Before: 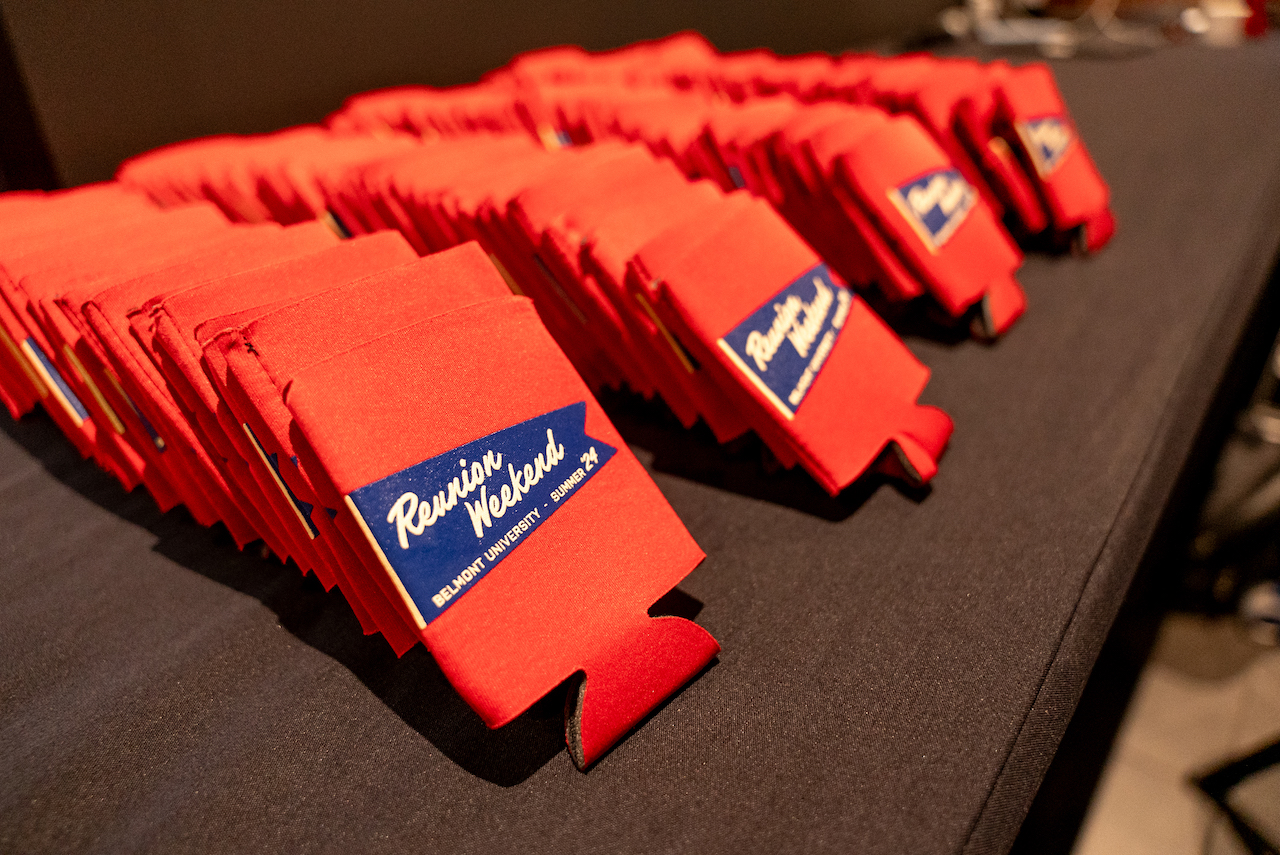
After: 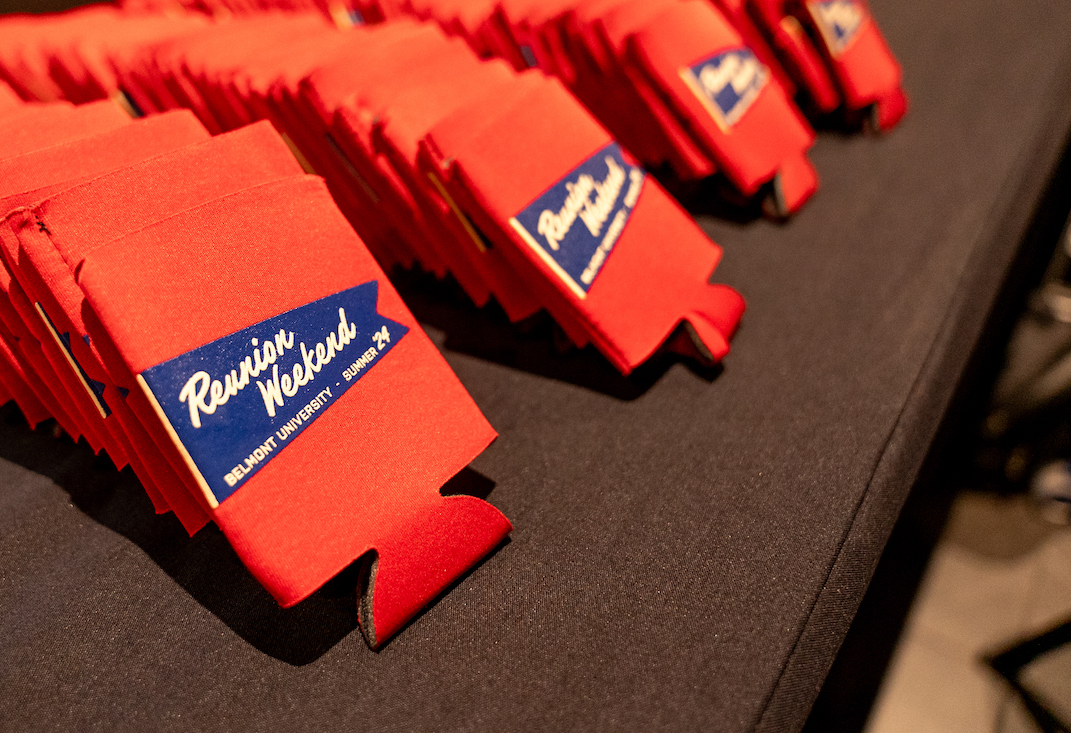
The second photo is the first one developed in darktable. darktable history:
crop: left 16.315%, top 14.246%
rotate and perspective: automatic cropping original format, crop left 0, crop top 0
